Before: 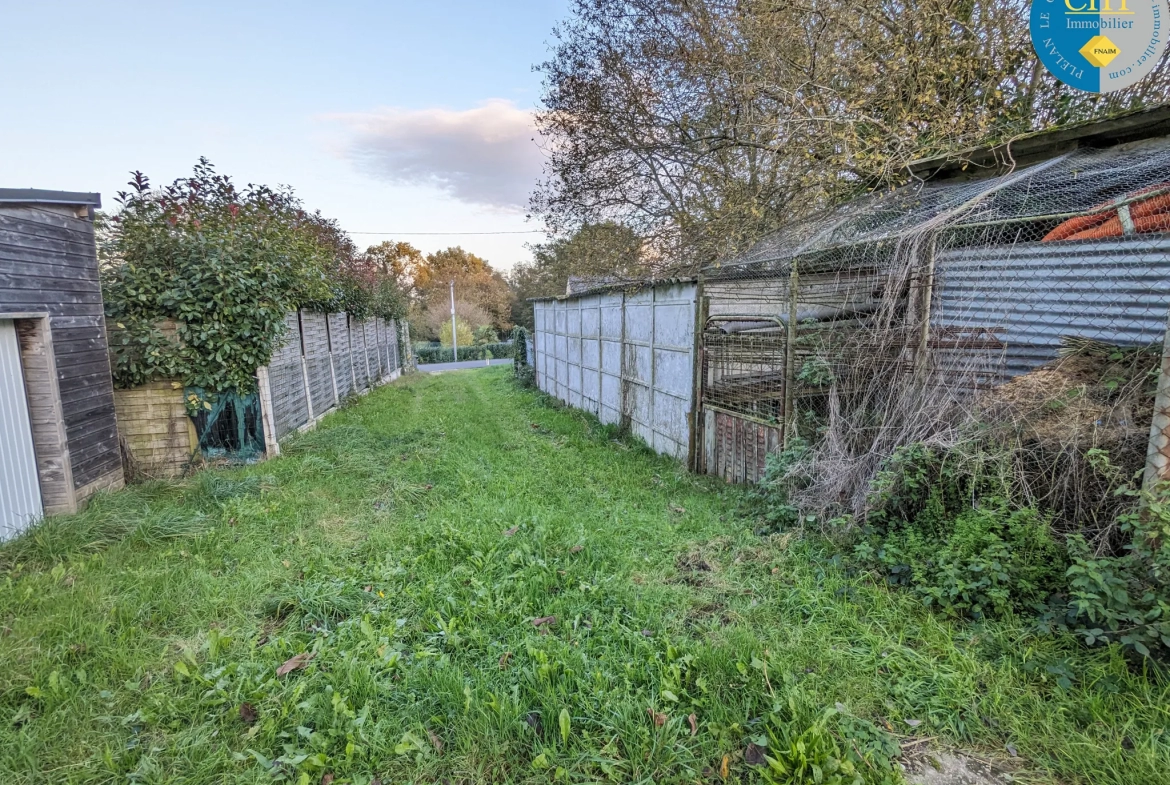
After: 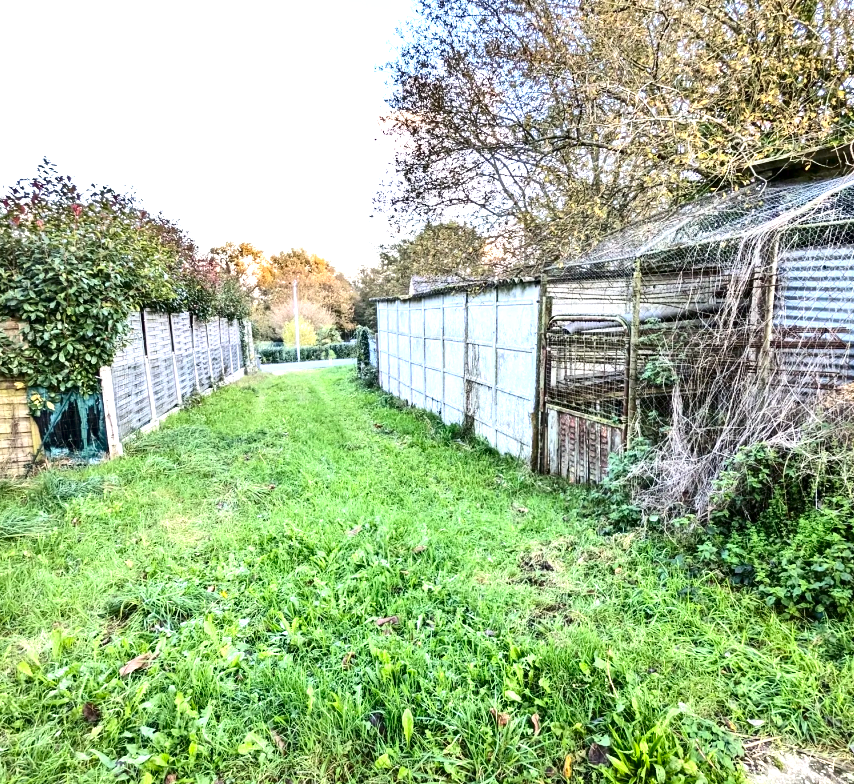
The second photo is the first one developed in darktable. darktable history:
contrast brightness saturation: contrast 0.236, brightness -0.234, saturation 0.146
crop: left 13.488%, right 13.492%
exposure: black level correction 0, exposure 1.372 EV, compensate highlight preservation false
